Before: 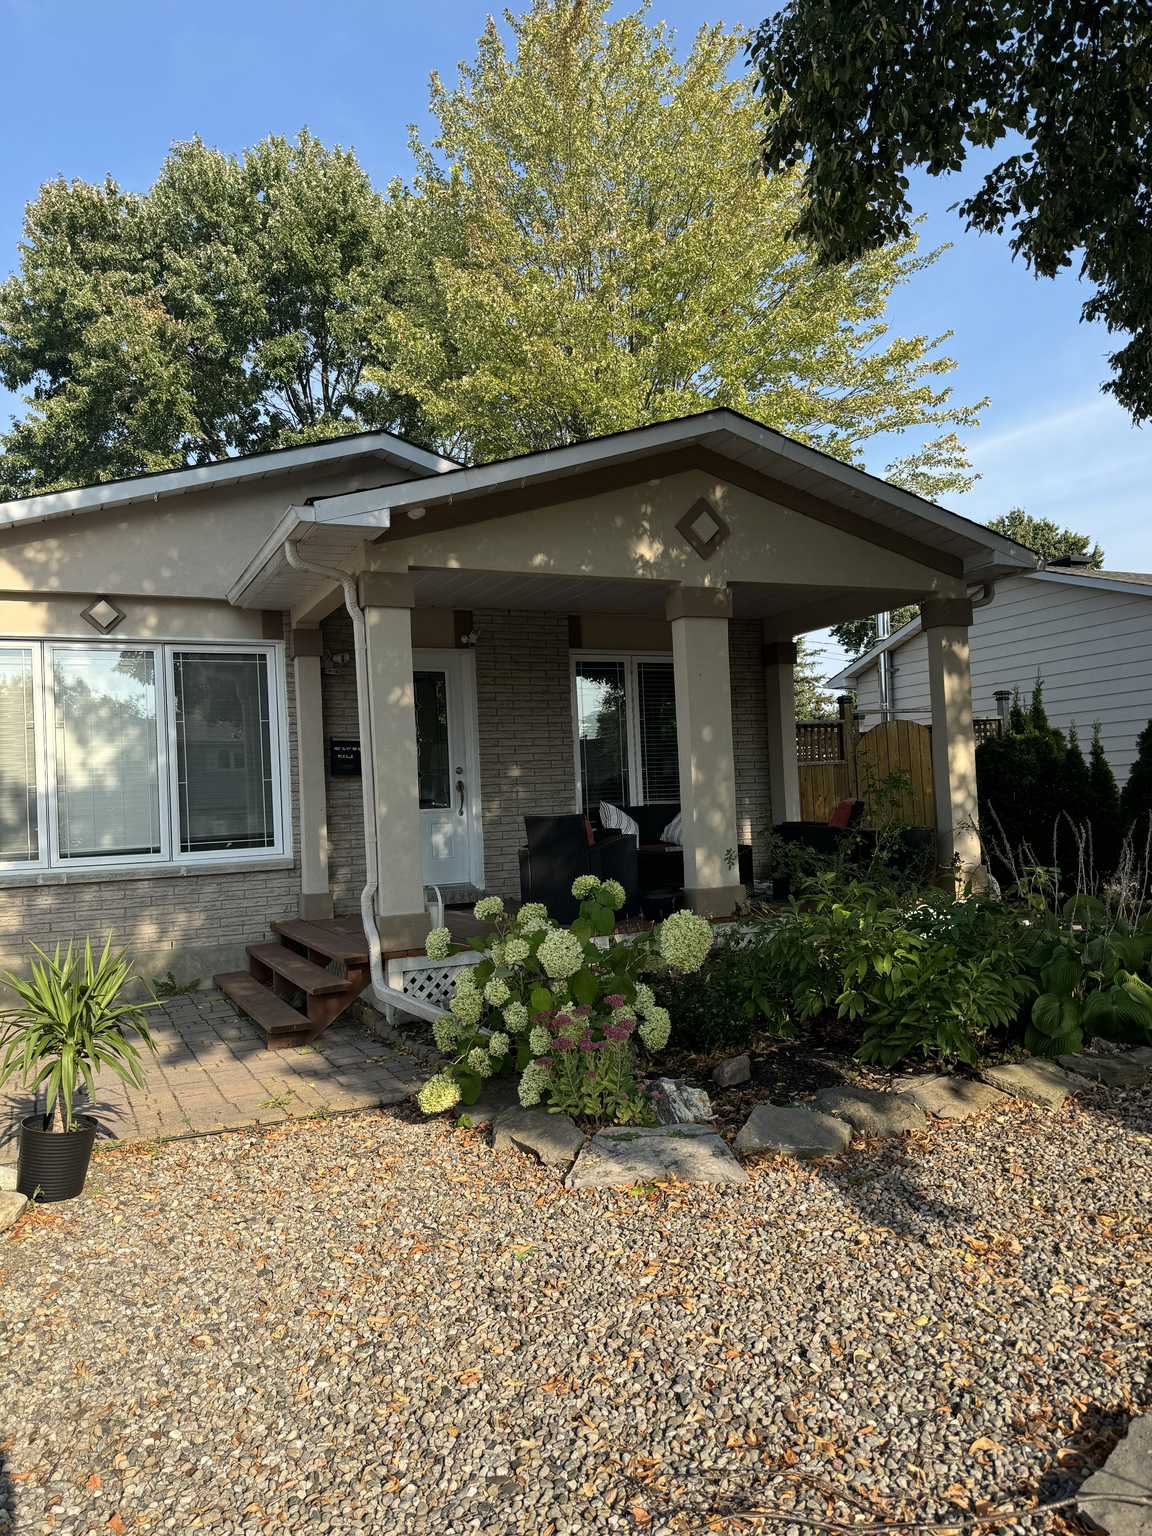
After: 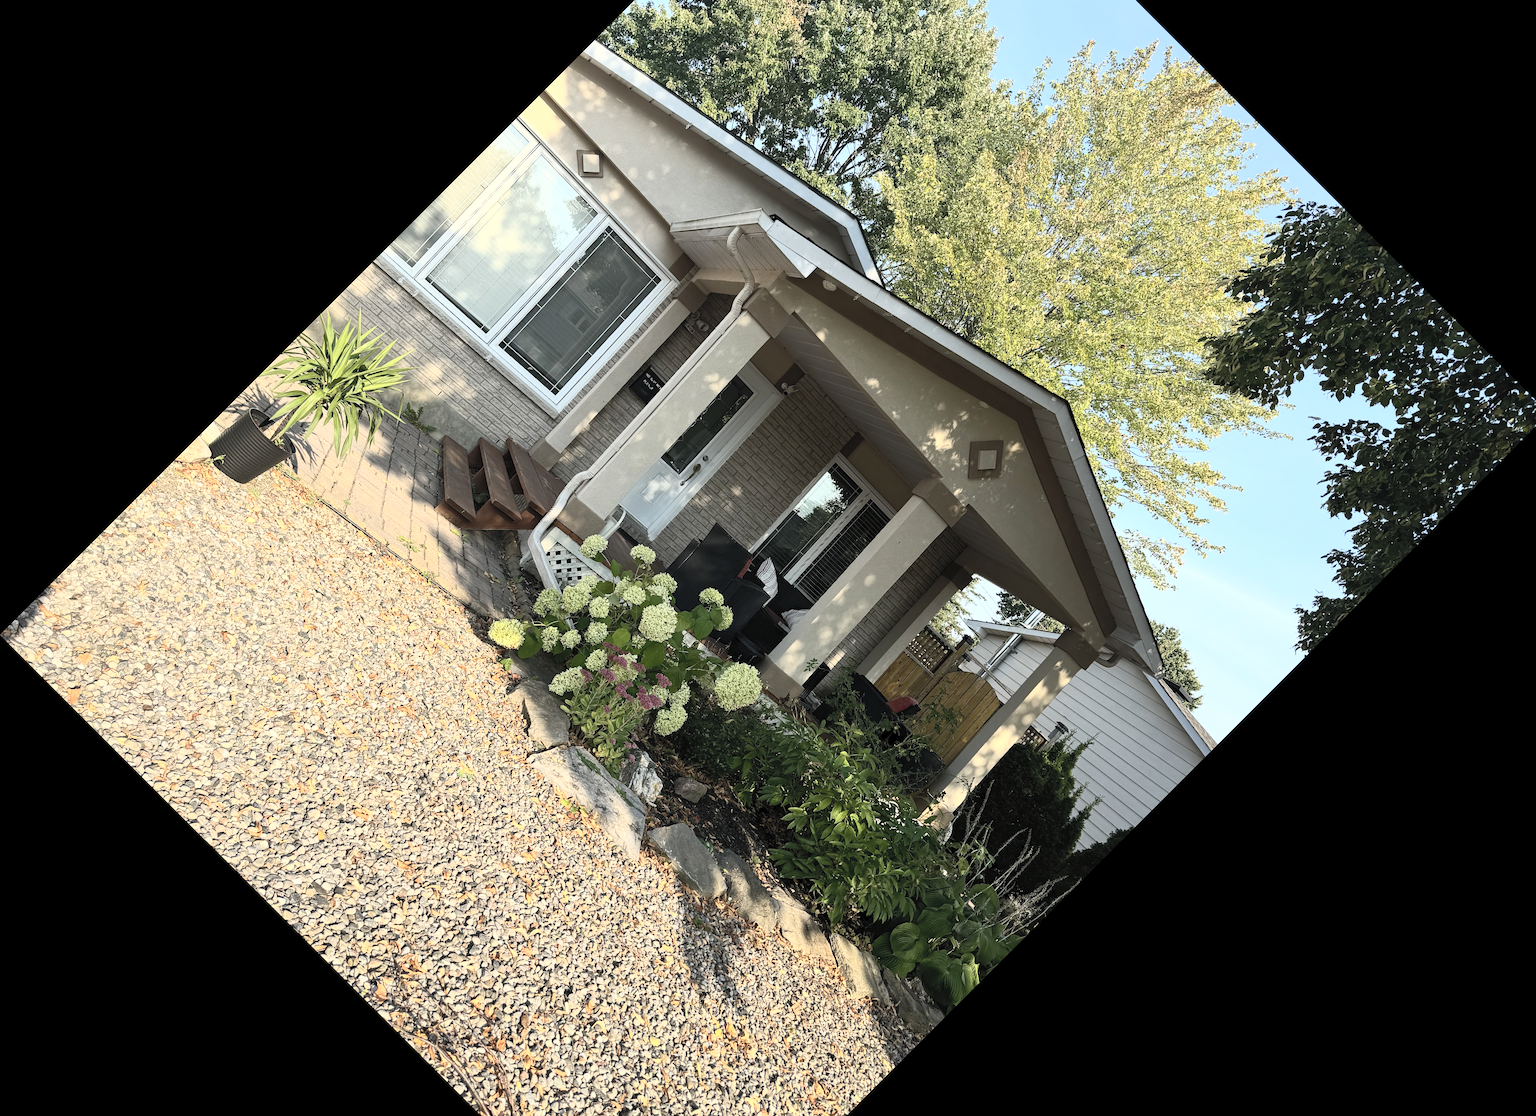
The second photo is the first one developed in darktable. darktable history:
contrast brightness saturation: contrast 0.38, brightness 0.541
crop and rotate: angle -44.99°, top 16.171%, right 0.78%, bottom 11.685%
